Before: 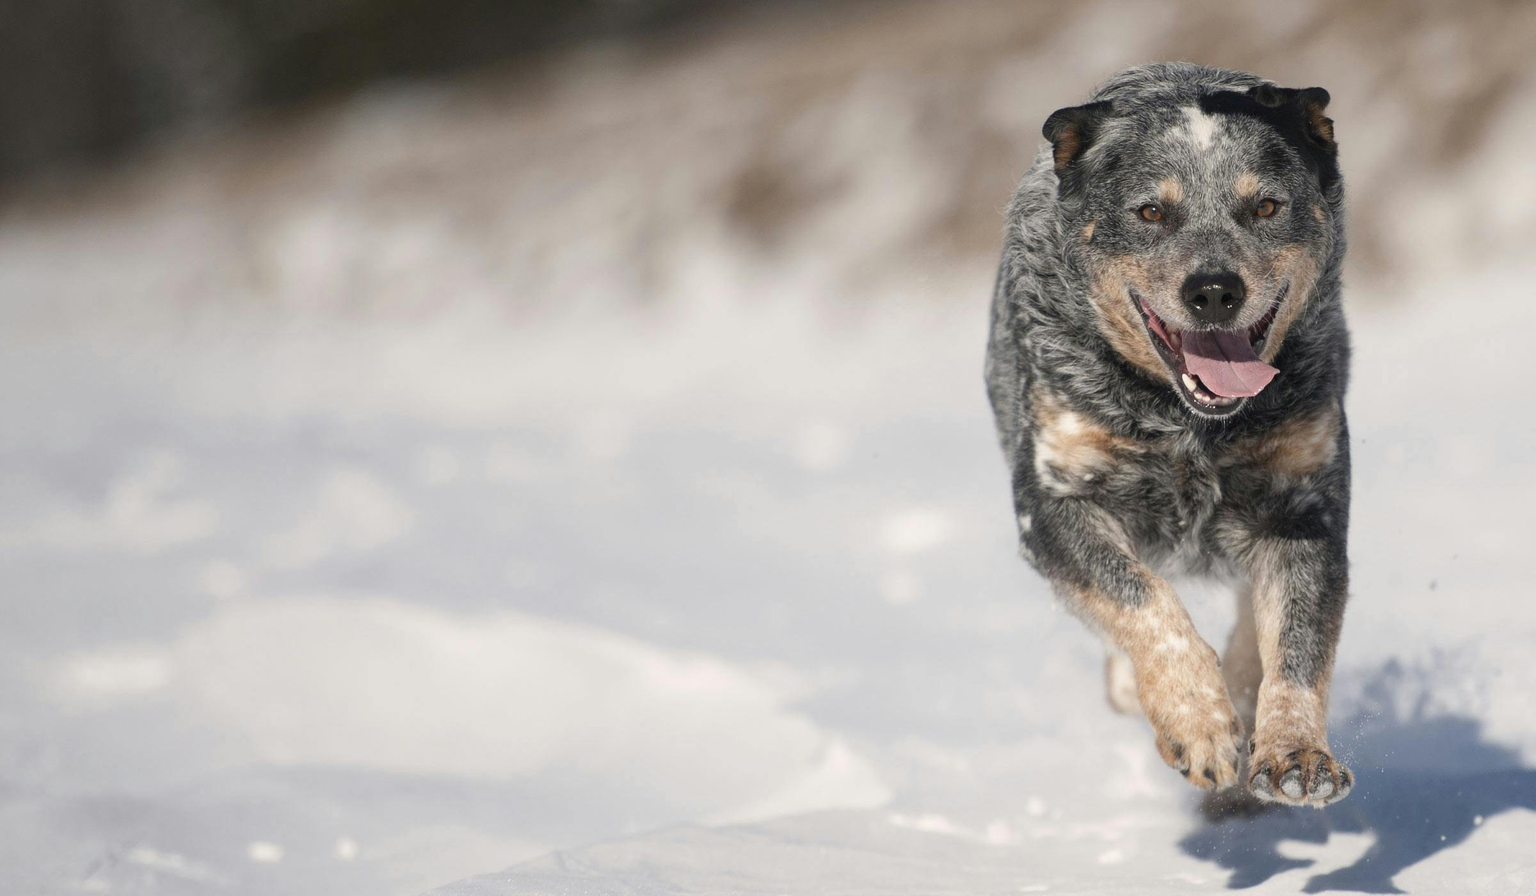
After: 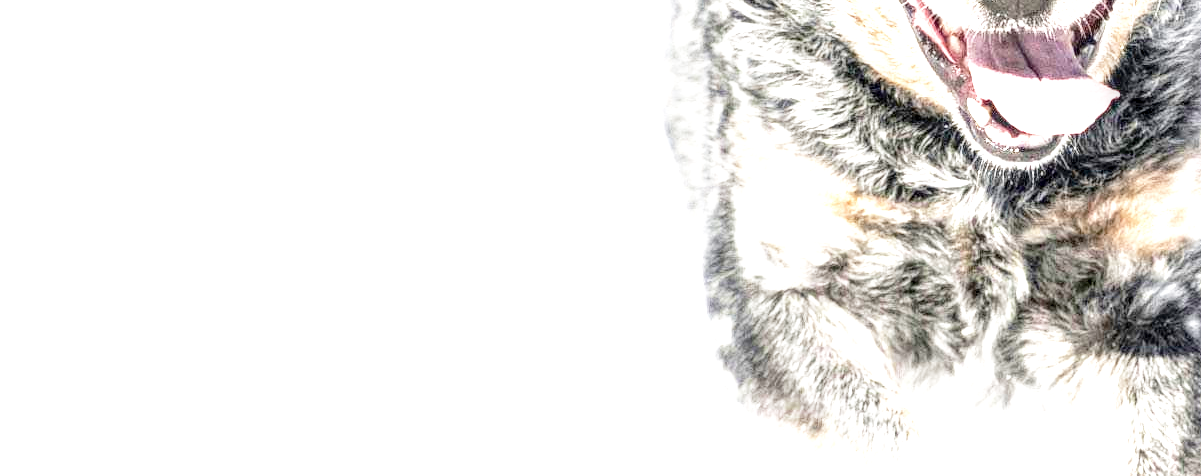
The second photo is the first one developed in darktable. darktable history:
local contrast: highlights 0%, shadows 7%, detail 182%
base curve: curves: ch0 [(0, 0) (0.012, 0.01) (0.073, 0.168) (0.31, 0.711) (0.645, 0.957) (1, 1)], preserve colors none
exposure: exposure 1.482 EV, compensate exposure bias true, compensate highlight preservation false
crop: left 36.706%, top 34.784%, right 13.212%, bottom 31.156%
tone curve: curves: ch0 [(0, 0) (0.003, 0.068) (0.011, 0.079) (0.025, 0.092) (0.044, 0.107) (0.069, 0.121) (0.1, 0.134) (0.136, 0.16) (0.177, 0.198) (0.224, 0.242) (0.277, 0.312) (0.335, 0.384) (0.399, 0.461) (0.468, 0.539) (0.543, 0.622) (0.623, 0.691) (0.709, 0.763) (0.801, 0.833) (0.898, 0.909) (1, 1)], color space Lab, independent channels, preserve colors none
